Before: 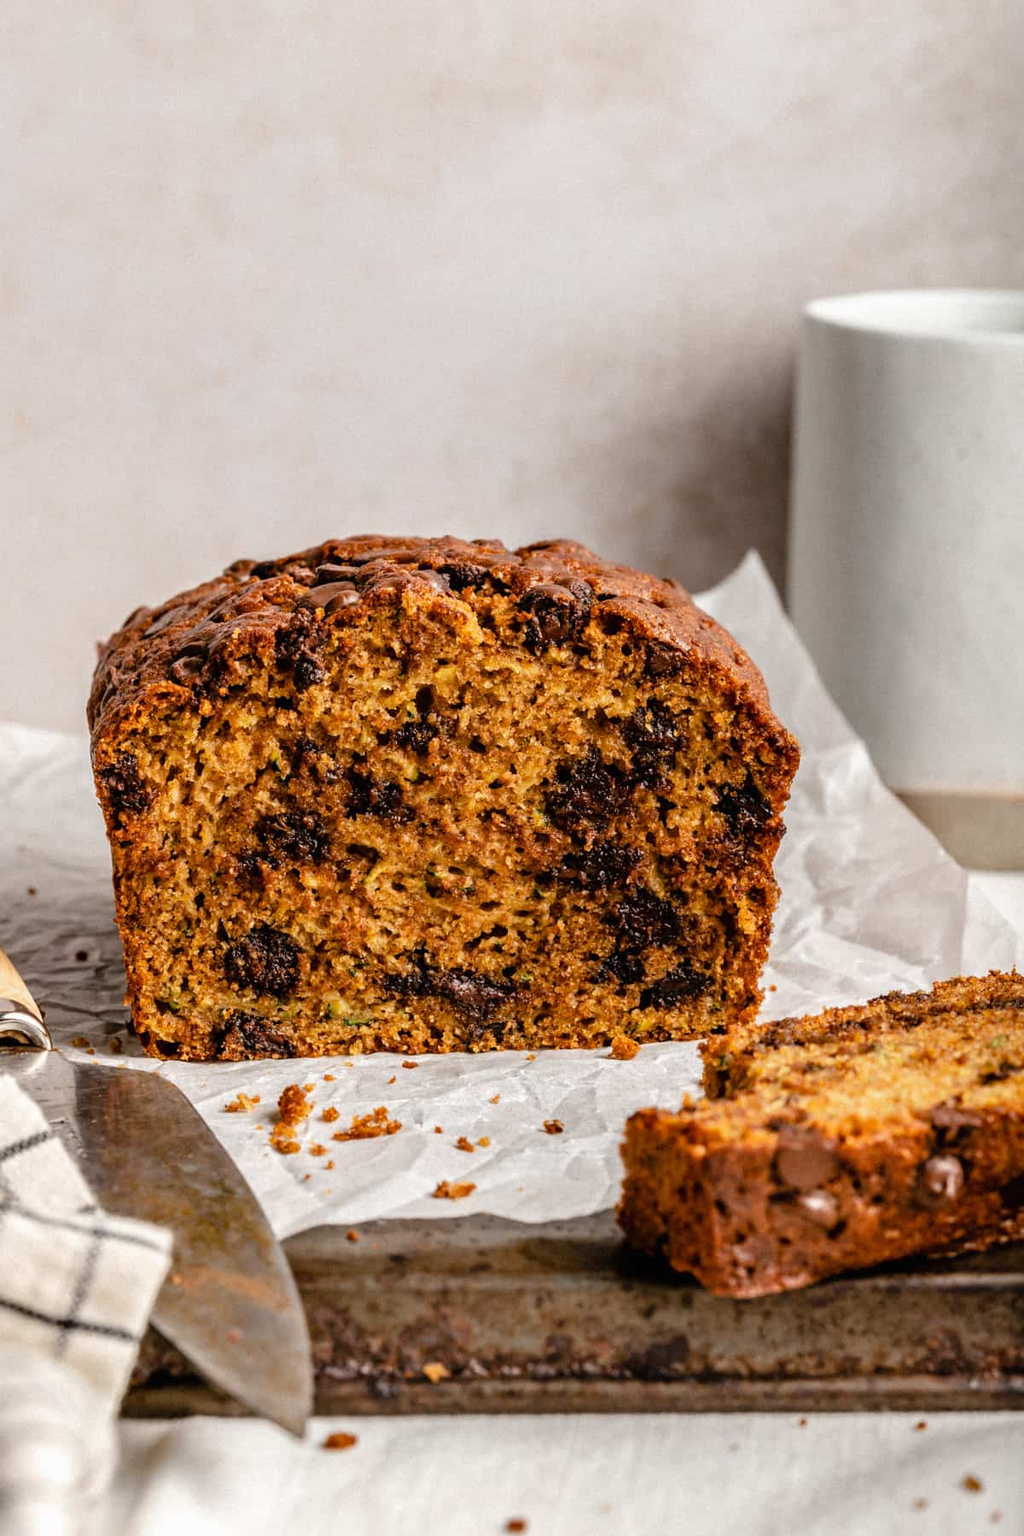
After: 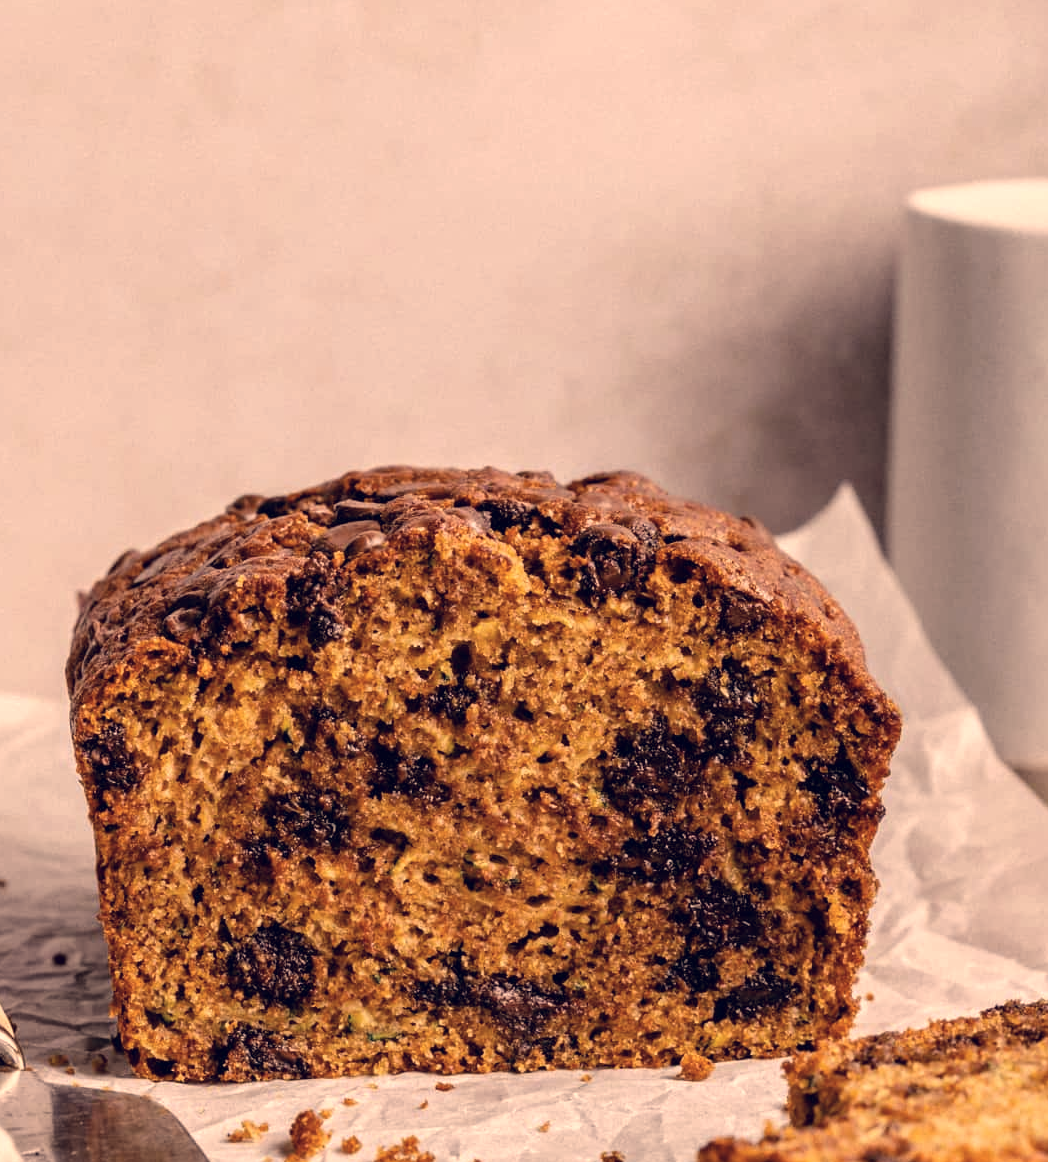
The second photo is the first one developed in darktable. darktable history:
color correction: highlights a* 19.59, highlights b* 27.49, shadows a* 3.46, shadows b* -17.28, saturation 0.73
crop: left 3.015%, top 8.969%, right 9.647%, bottom 26.457%
